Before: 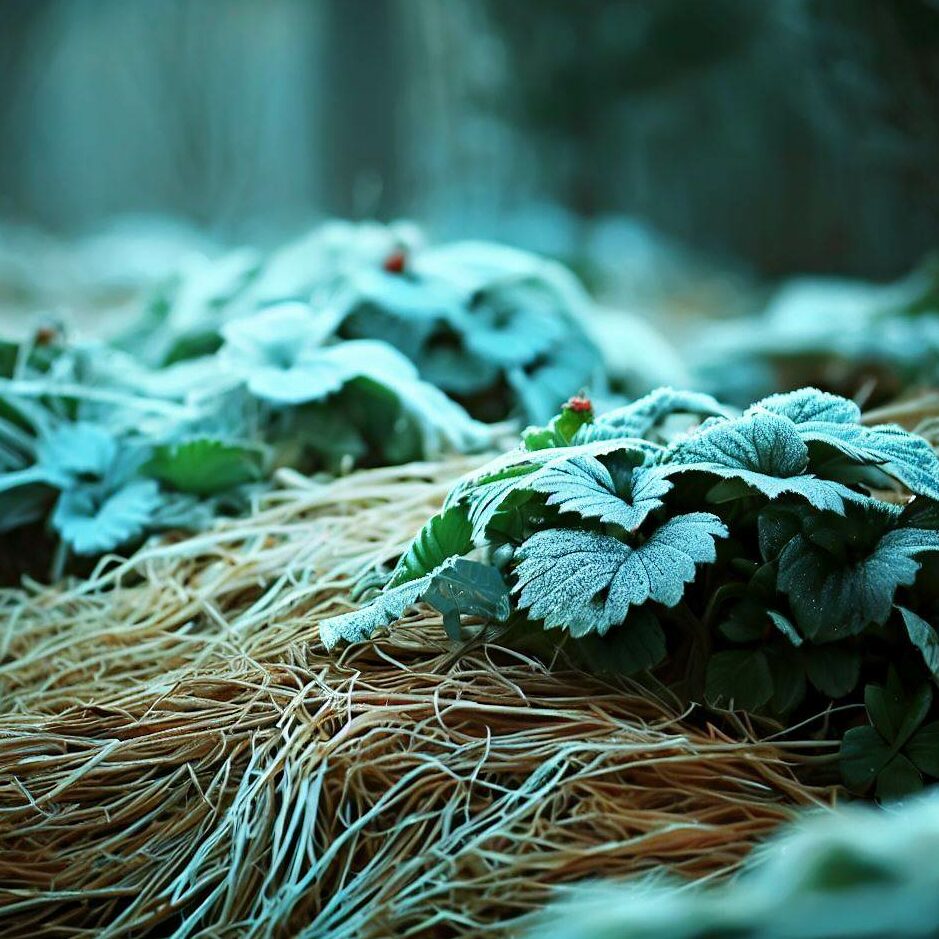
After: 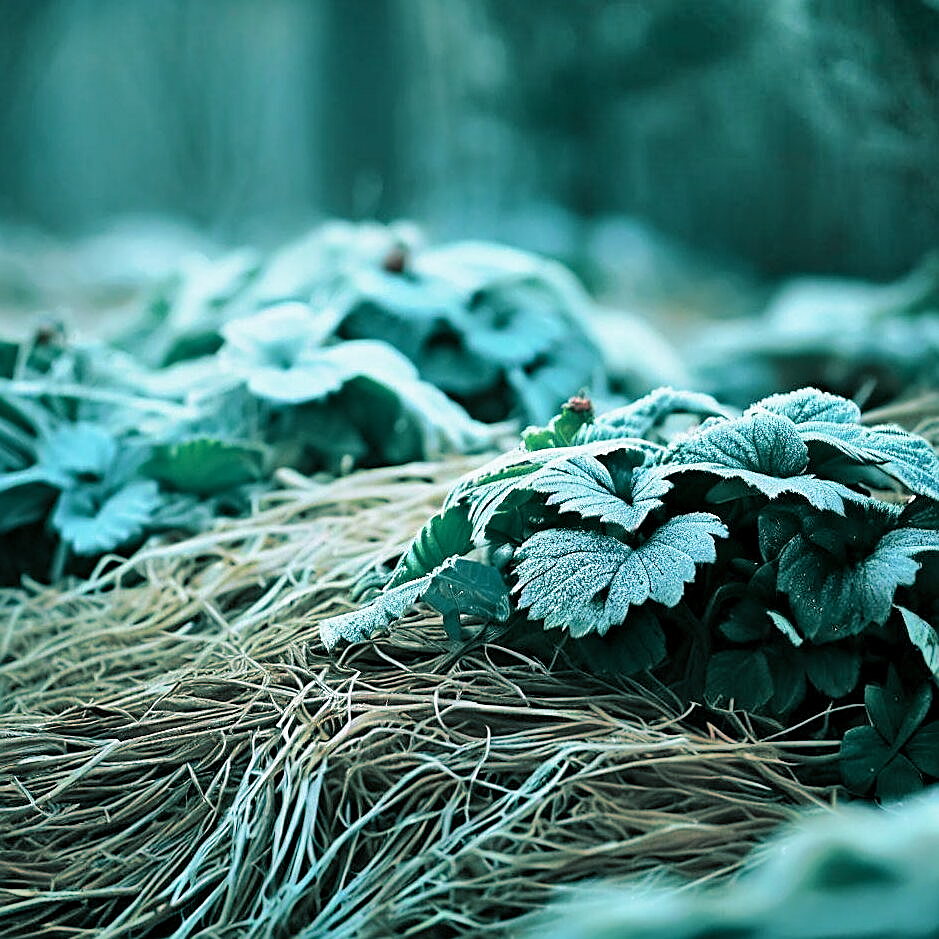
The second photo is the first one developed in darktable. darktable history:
color correction: highlights a* 3.12, highlights b* -1.55, shadows a* -0.101, shadows b* 2.52, saturation 0.98
shadows and highlights: shadows 75, highlights -25, soften with gaussian
split-toning: shadows › hue 183.6°, shadows › saturation 0.52, highlights › hue 0°, highlights › saturation 0
sharpen: on, module defaults
